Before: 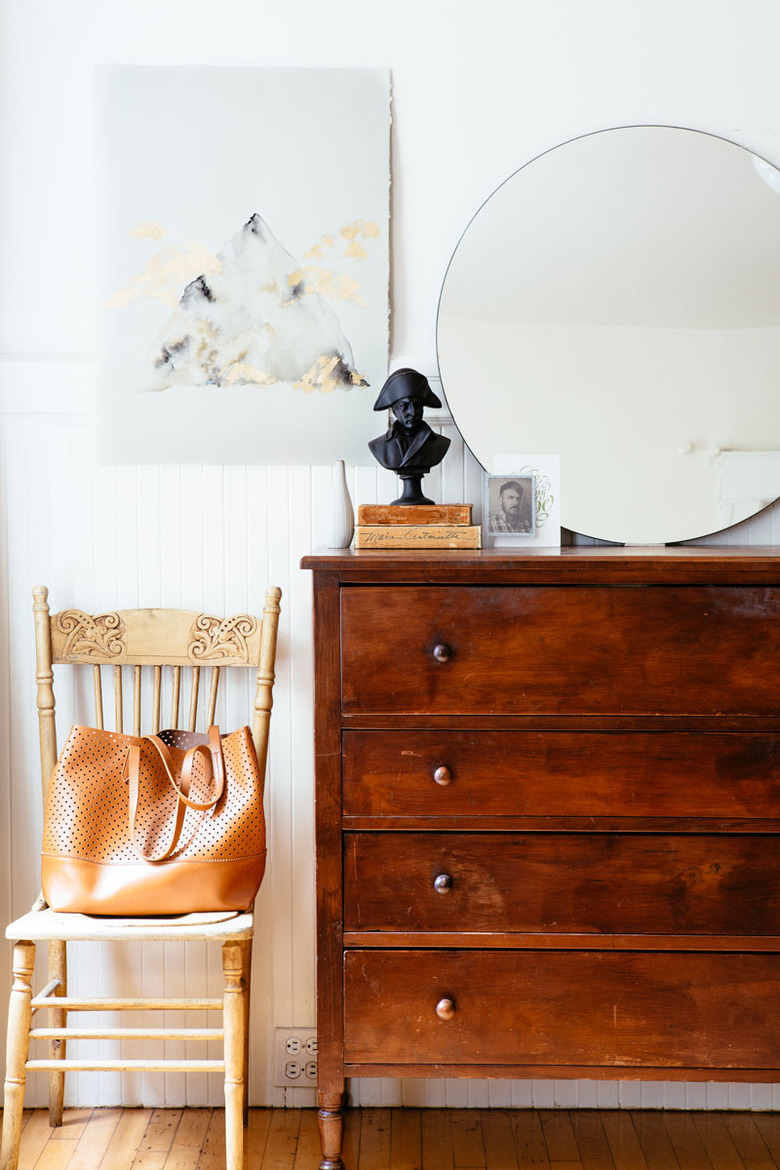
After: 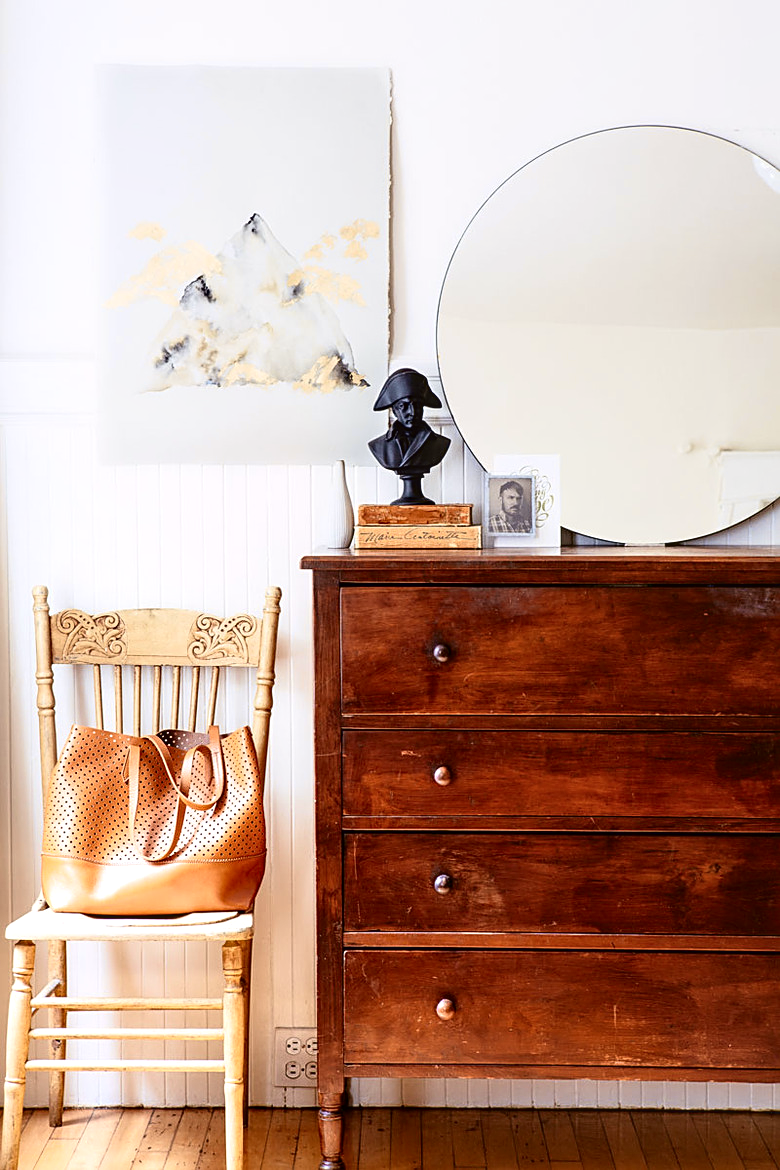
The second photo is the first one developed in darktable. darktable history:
tone curve: curves: ch0 [(0, 0.036) (0.119, 0.115) (0.461, 0.479) (0.715, 0.767) (0.817, 0.865) (1, 0.998)]; ch1 [(0, 0) (0.377, 0.416) (0.44, 0.478) (0.487, 0.498) (0.514, 0.525) (0.538, 0.552) (0.67, 0.688) (1, 1)]; ch2 [(0, 0) (0.38, 0.405) (0.463, 0.445) (0.492, 0.486) (0.524, 0.541) (0.578, 0.59) (0.653, 0.658) (1, 1)], color space Lab, independent channels, preserve colors none
sharpen: on, module defaults
local contrast: highlights 83%, shadows 81%
